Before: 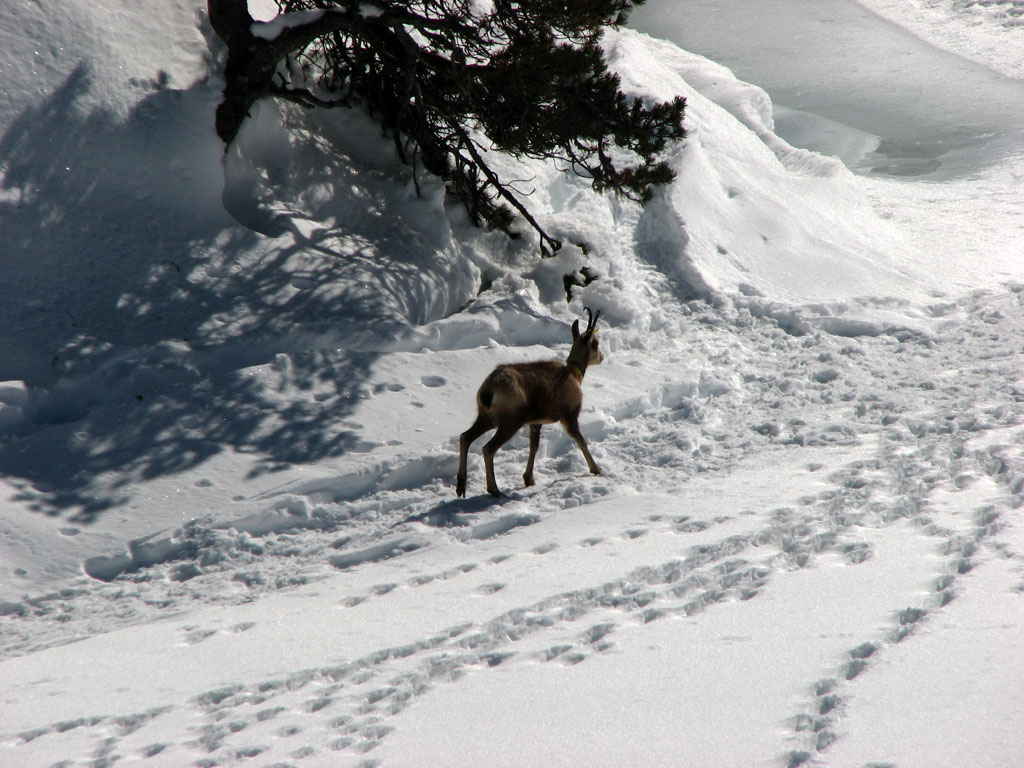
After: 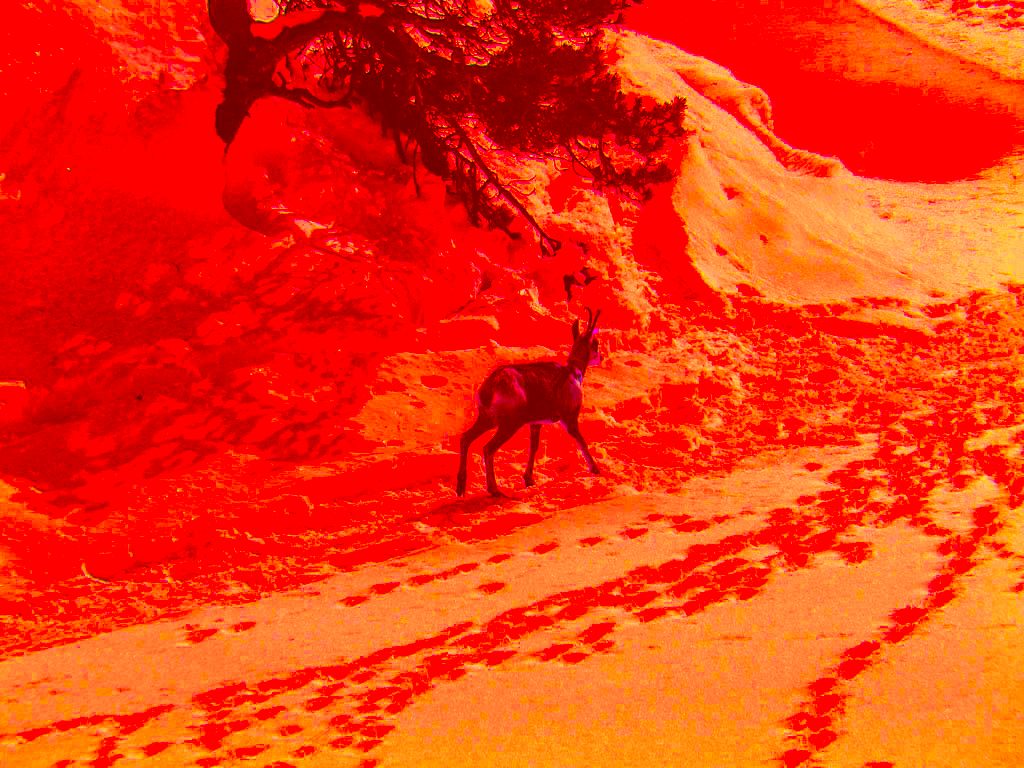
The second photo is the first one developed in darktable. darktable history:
local contrast: detail 142%
exposure: exposure 0.654 EV, compensate highlight preservation false
color balance rgb: power › chroma 0.696%, power › hue 60°, linear chroma grading › global chroma 19.611%, perceptual saturation grading › global saturation 29.52%
color correction: highlights a* -39.35, highlights b* -39.94, shadows a* -39.85, shadows b* -39.67, saturation -2.98
